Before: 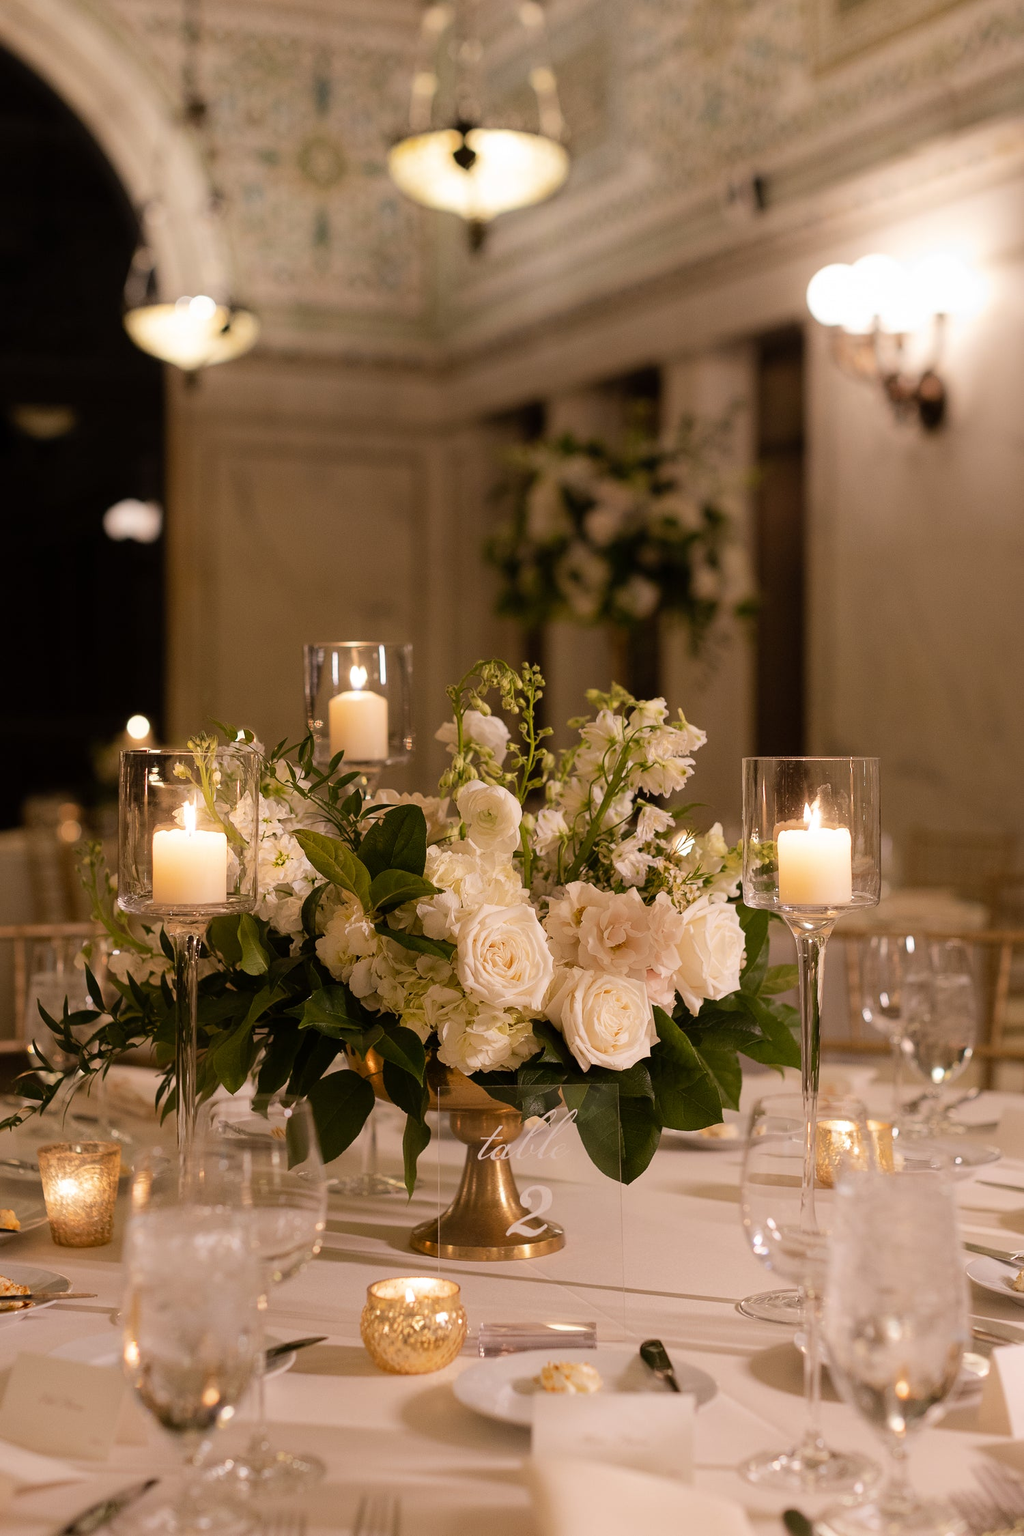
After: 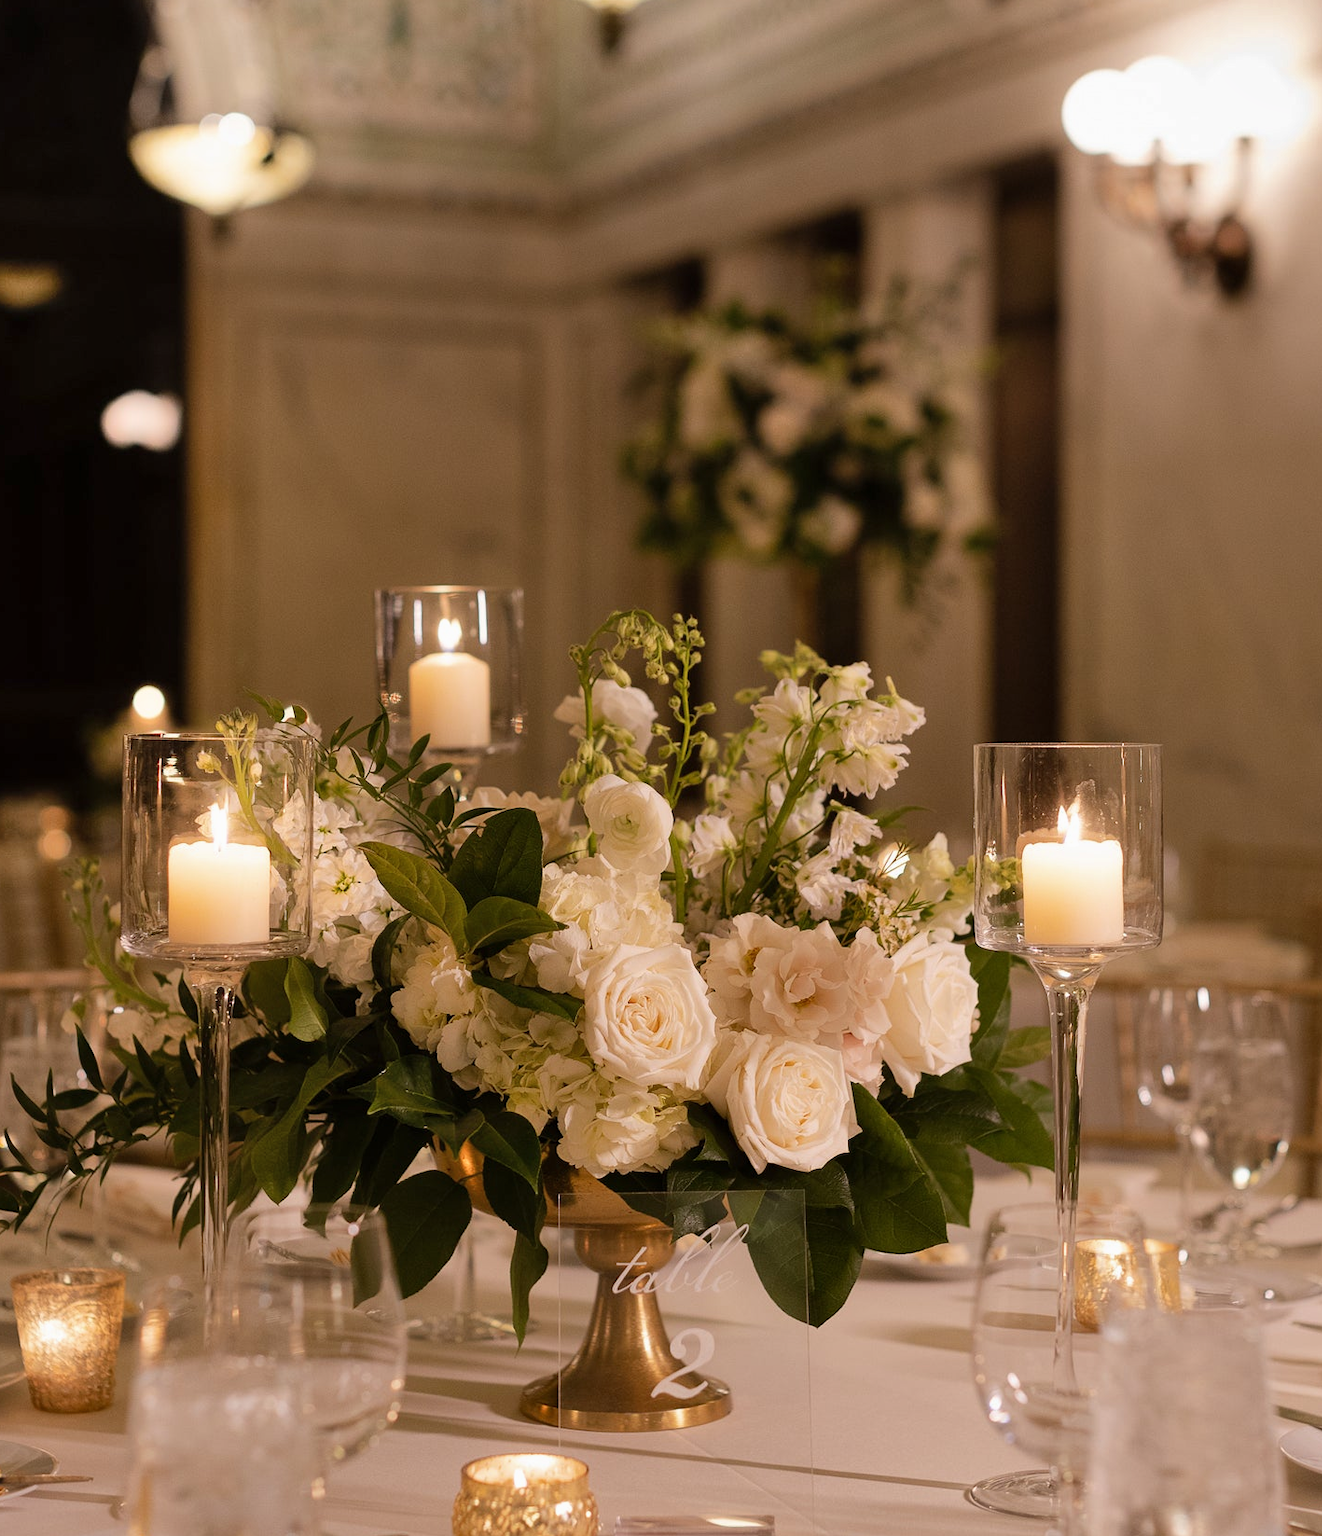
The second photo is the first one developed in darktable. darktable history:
shadows and highlights: white point adjustment 0.061, soften with gaussian
exposure: exposure -0.047 EV, compensate highlight preservation false
crop and rotate: left 2.887%, top 13.874%, right 2.546%, bottom 12.902%
